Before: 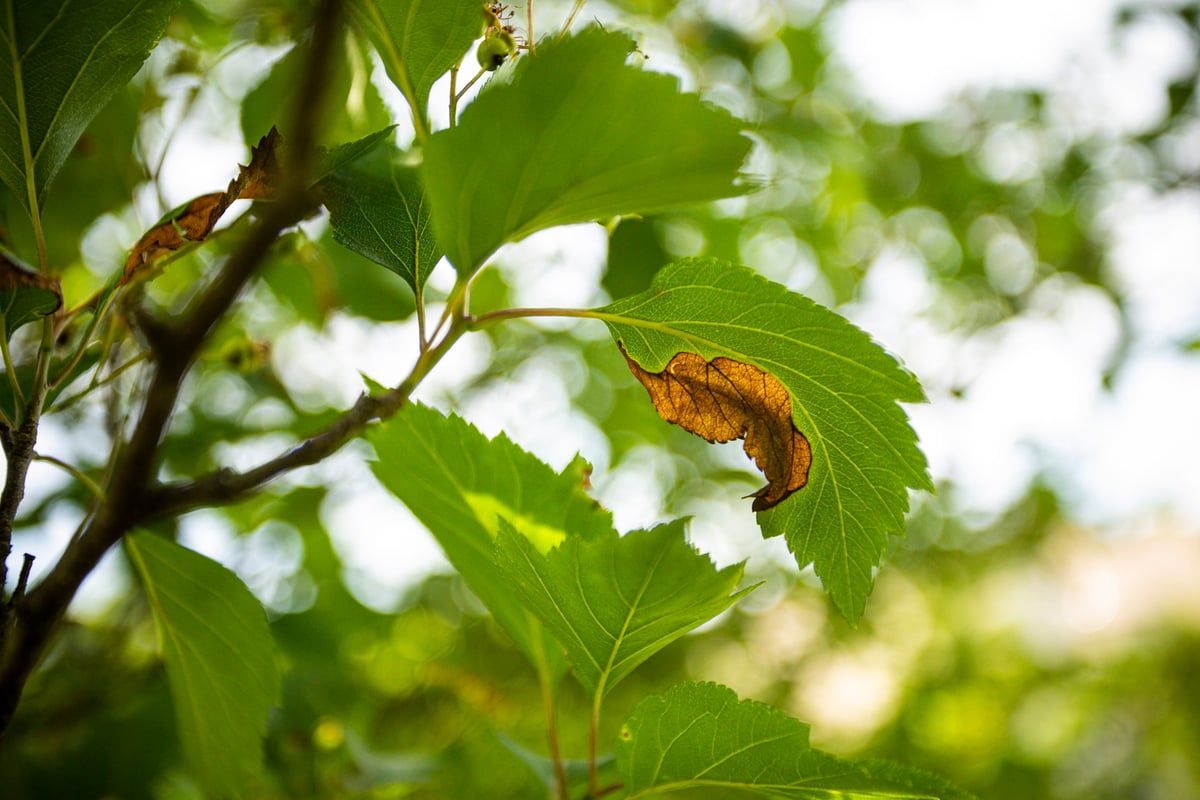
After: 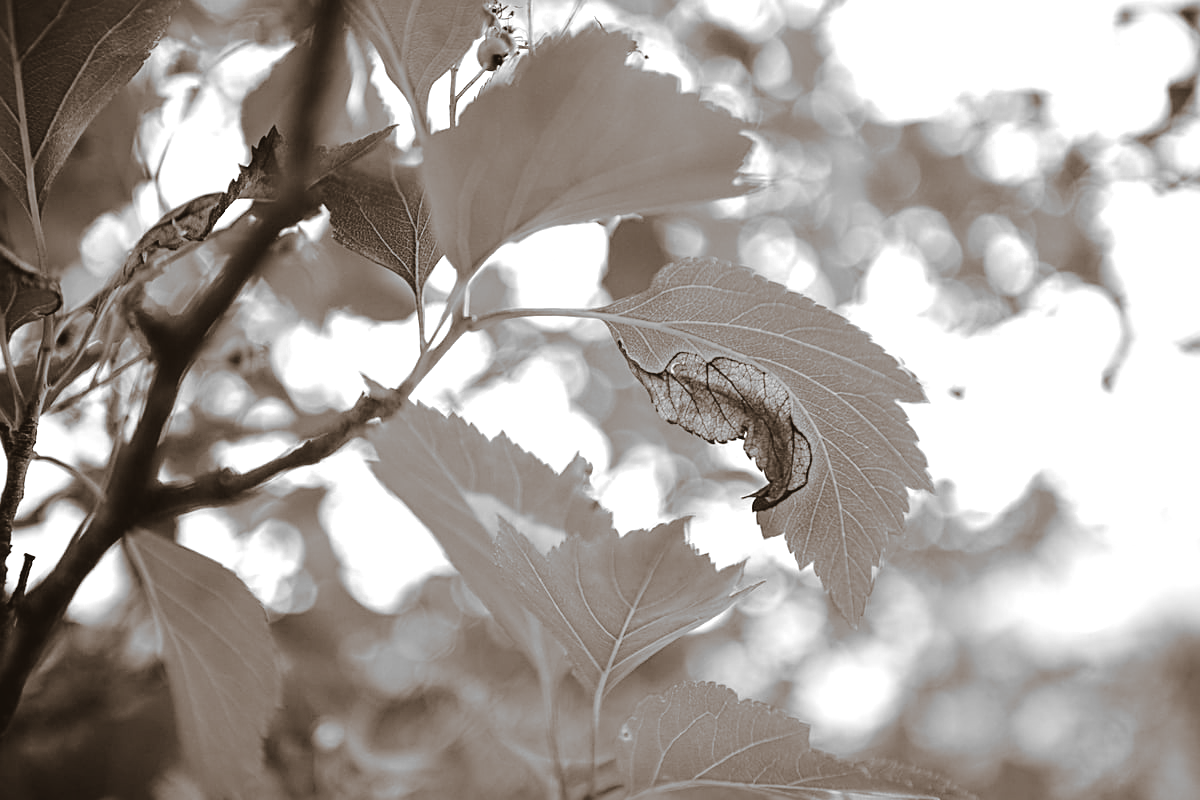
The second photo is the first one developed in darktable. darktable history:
exposure: black level correction 0, exposure 1 EV, compensate exposure bias true, compensate highlight preservation false
sharpen: on, module defaults
color zones: curves: ch0 [(0, 0.487) (0.241, 0.395) (0.434, 0.373) (0.658, 0.412) (0.838, 0.487)]; ch1 [(0, 0) (0.053, 0.053) (0.211, 0.202) (0.579, 0.259) (0.781, 0.241)]
split-toning: shadows › hue 32.4°, shadows › saturation 0.51, highlights › hue 180°, highlights › saturation 0, balance -60.17, compress 55.19%
tone curve: curves: ch0 [(0, 0.046) (0.037, 0.056) (0.176, 0.162) (0.33, 0.331) (0.432, 0.475) (0.601, 0.665) (0.843, 0.876) (1, 1)]; ch1 [(0, 0) (0.339, 0.349) (0.445, 0.42) (0.476, 0.47) (0.497, 0.492) (0.523, 0.514) (0.557, 0.558) (0.632, 0.615) (0.728, 0.746) (1, 1)]; ch2 [(0, 0) (0.327, 0.324) (0.417, 0.44) (0.46, 0.453) (0.502, 0.495) (0.526, 0.52) (0.54, 0.55) (0.606, 0.626) (0.745, 0.704) (1, 1)], color space Lab, independent channels, preserve colors none
monochrome: a -35.87, b 49.73, size 1.7
